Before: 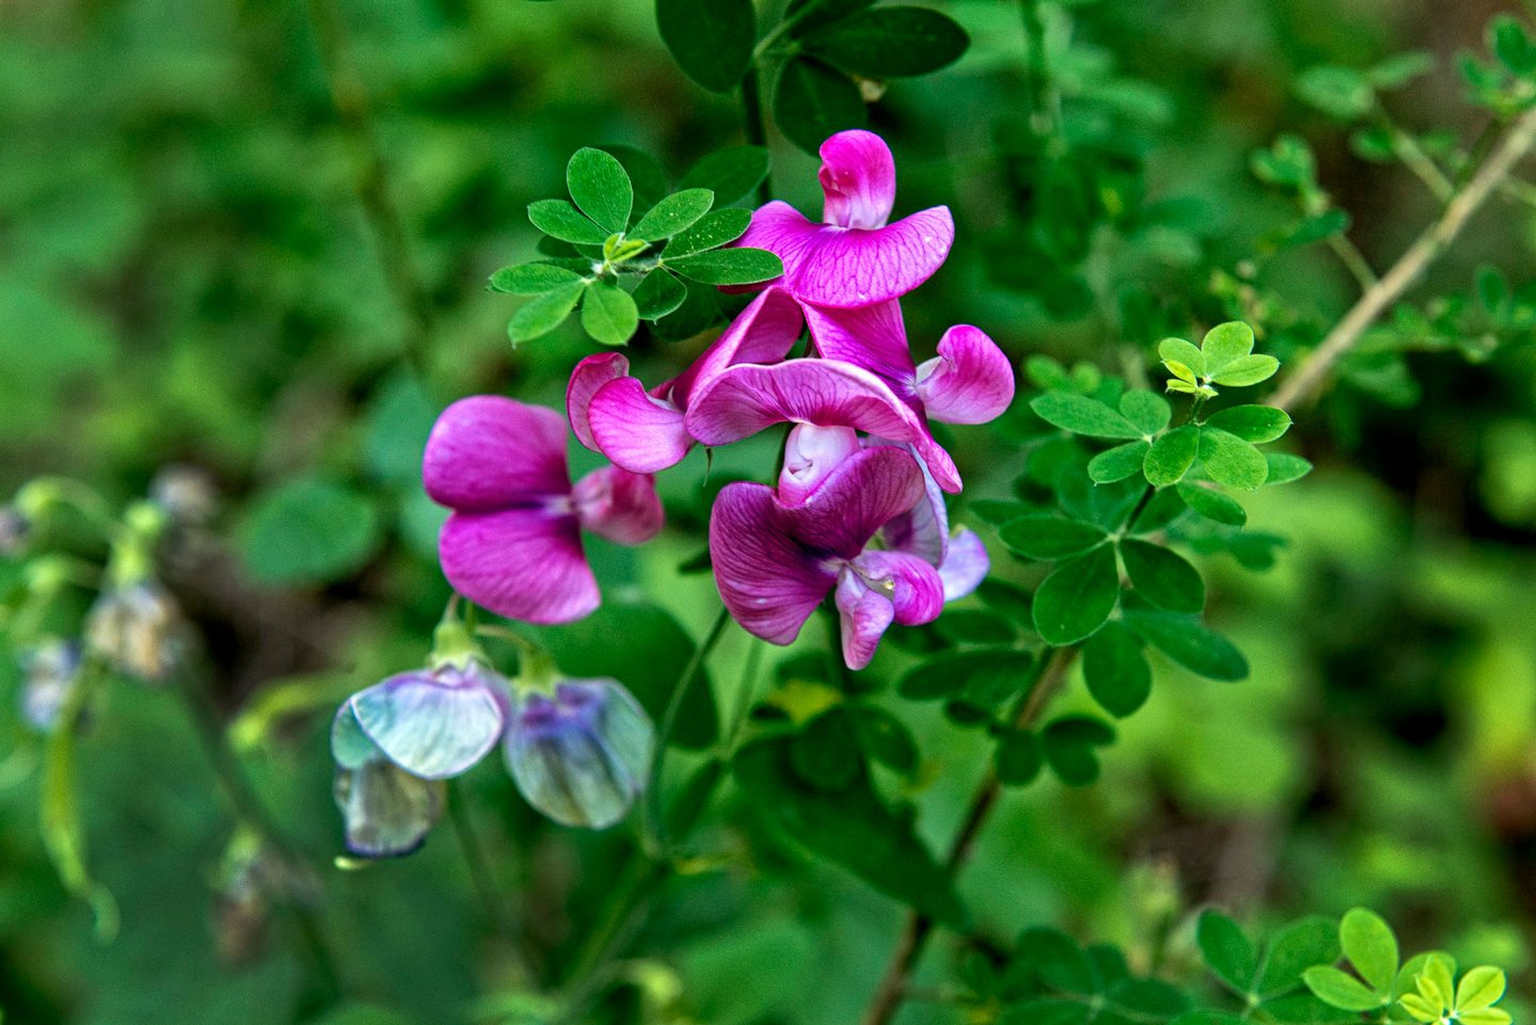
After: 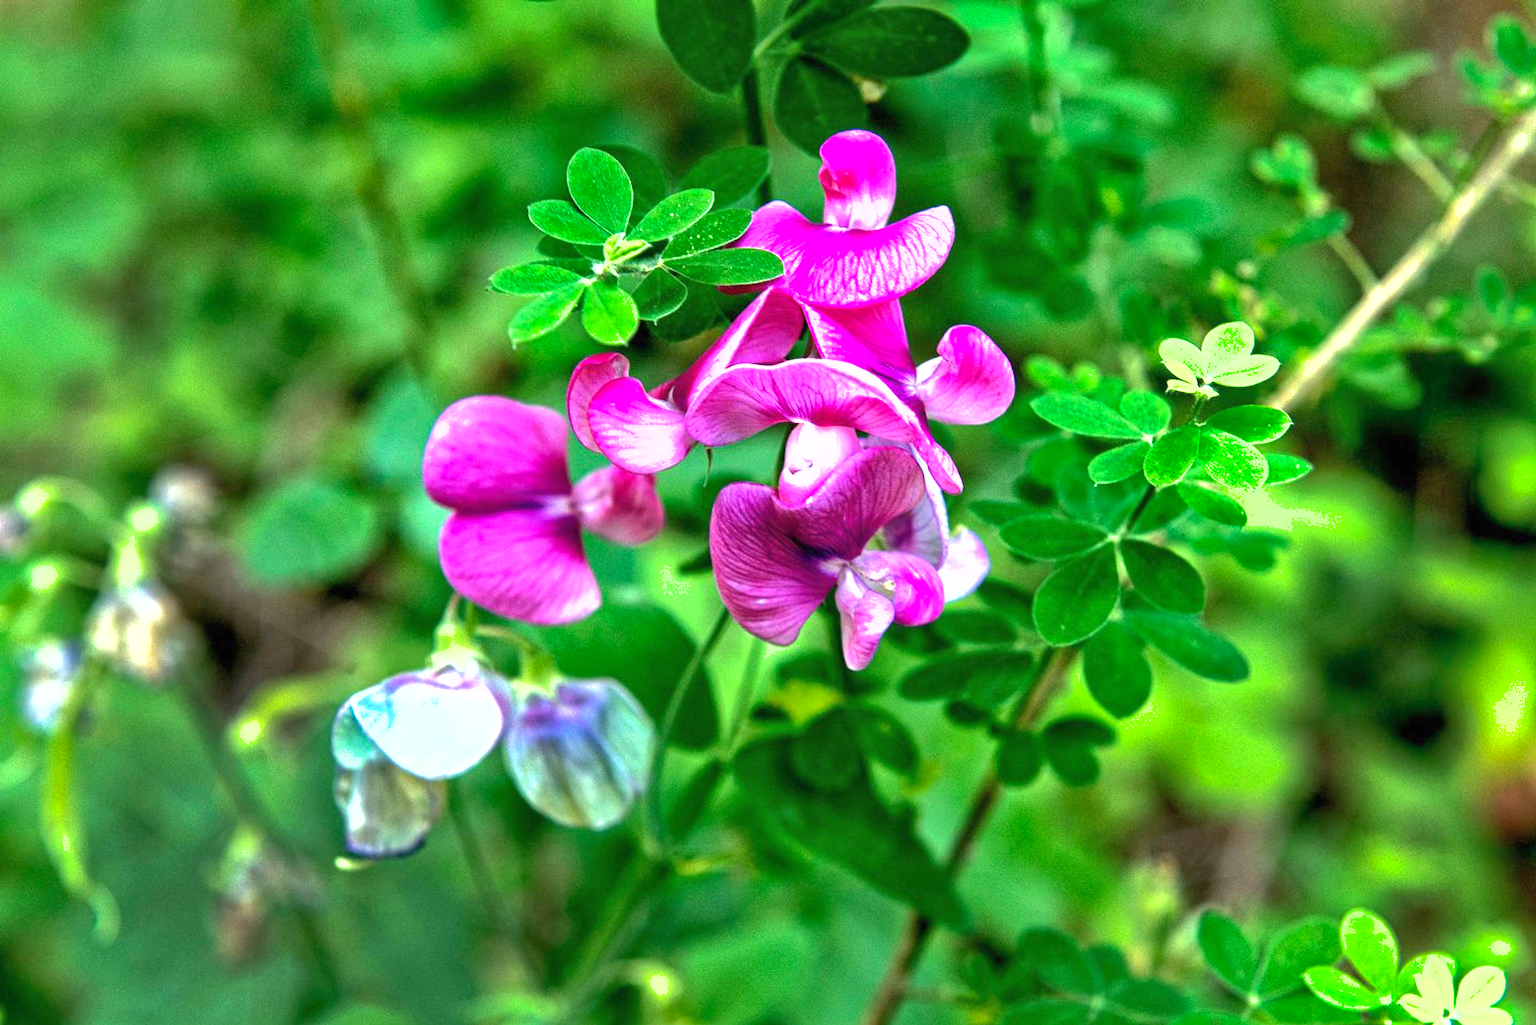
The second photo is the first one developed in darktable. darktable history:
exposure: black level correction 0, exposure 1.2 EV, compensate highlight preservation false
shadows and highlights: on, module defaults
